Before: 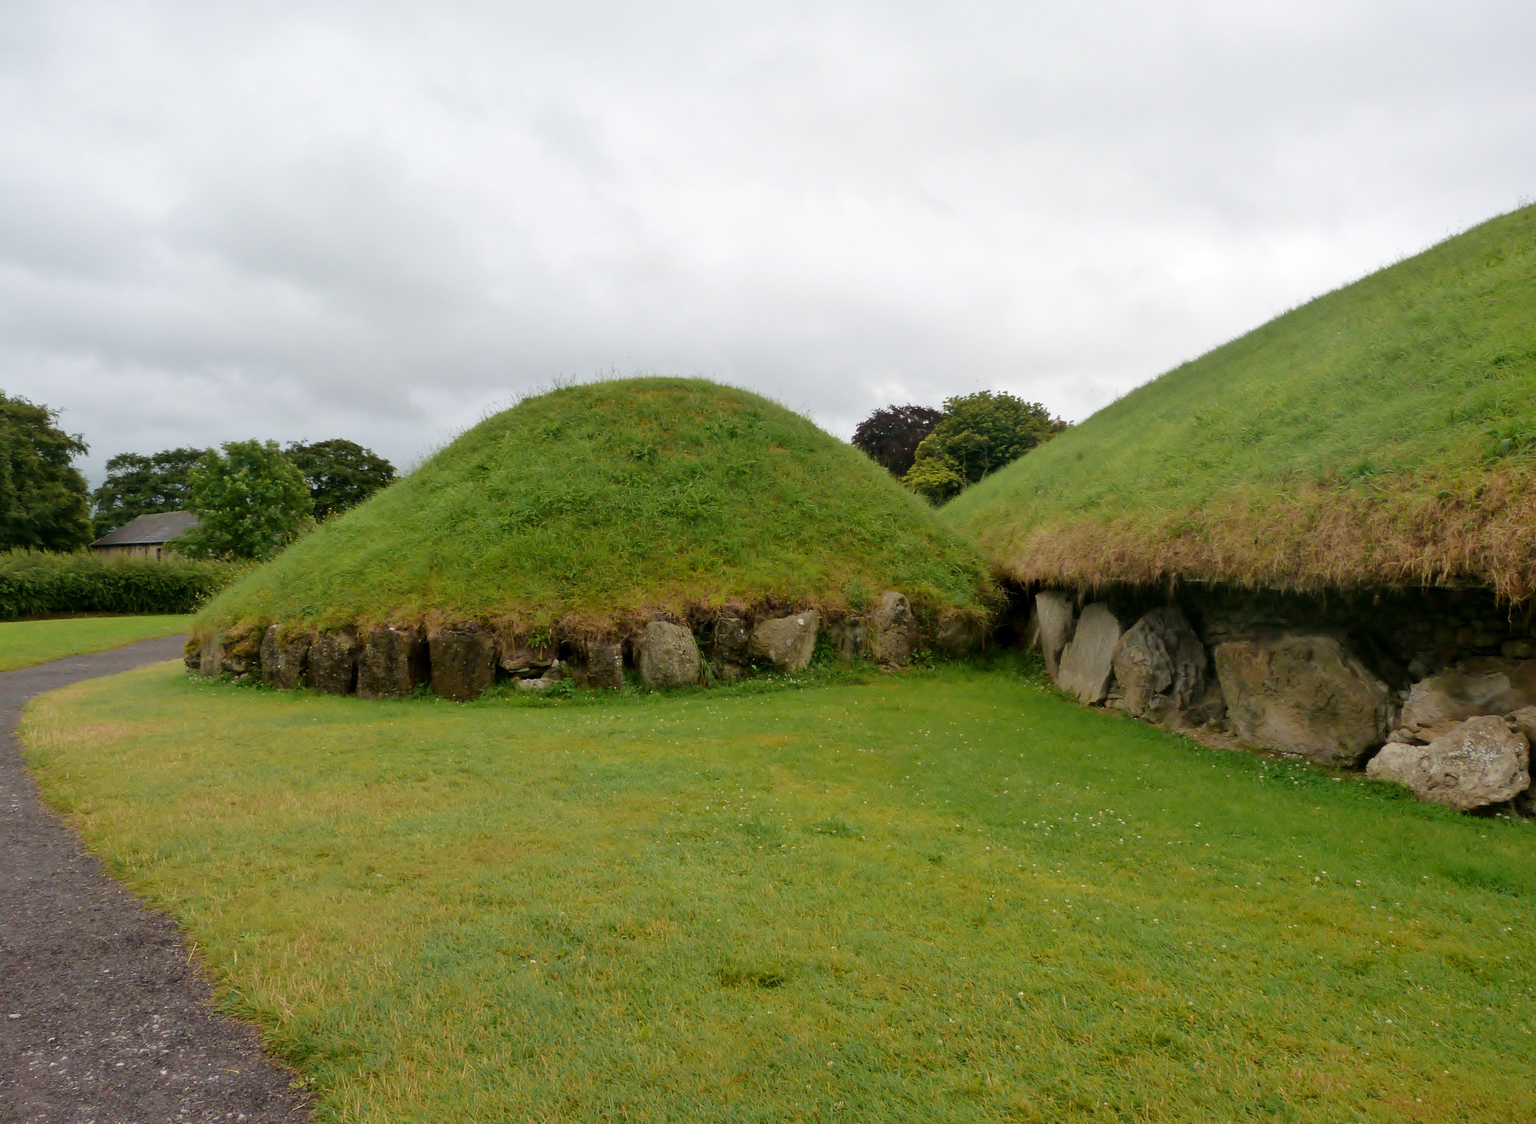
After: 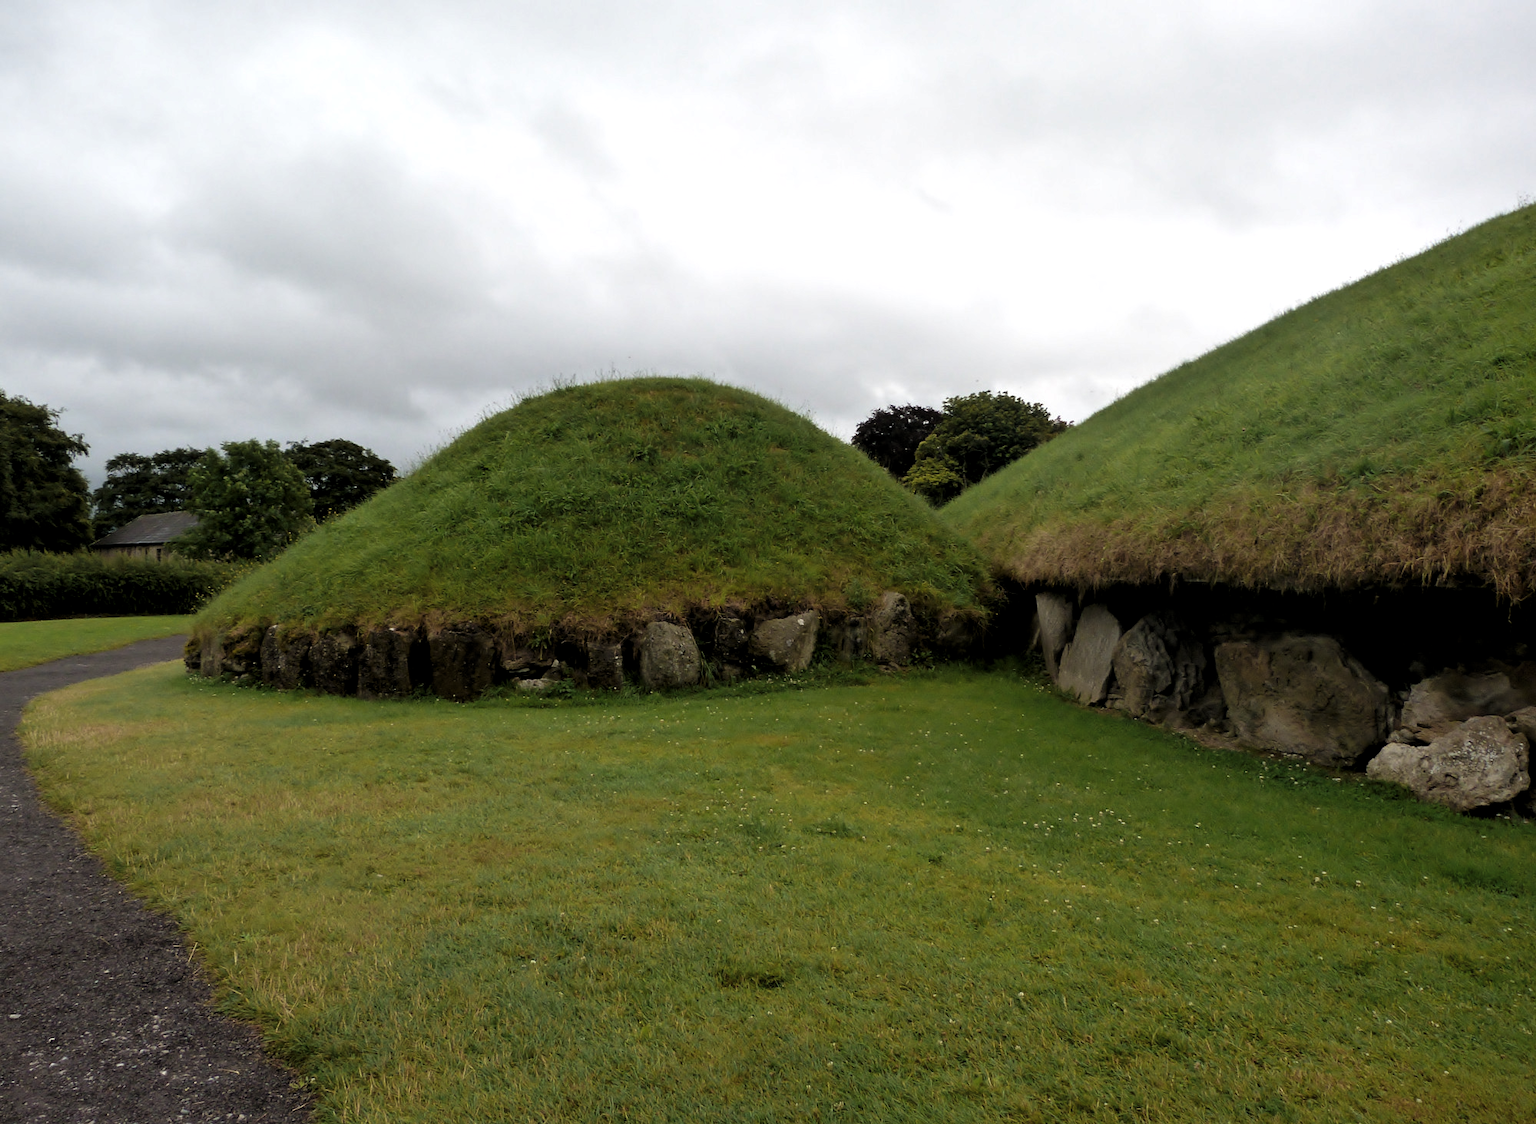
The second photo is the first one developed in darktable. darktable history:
levels: levels [0.101, 0.578, 0.953]
